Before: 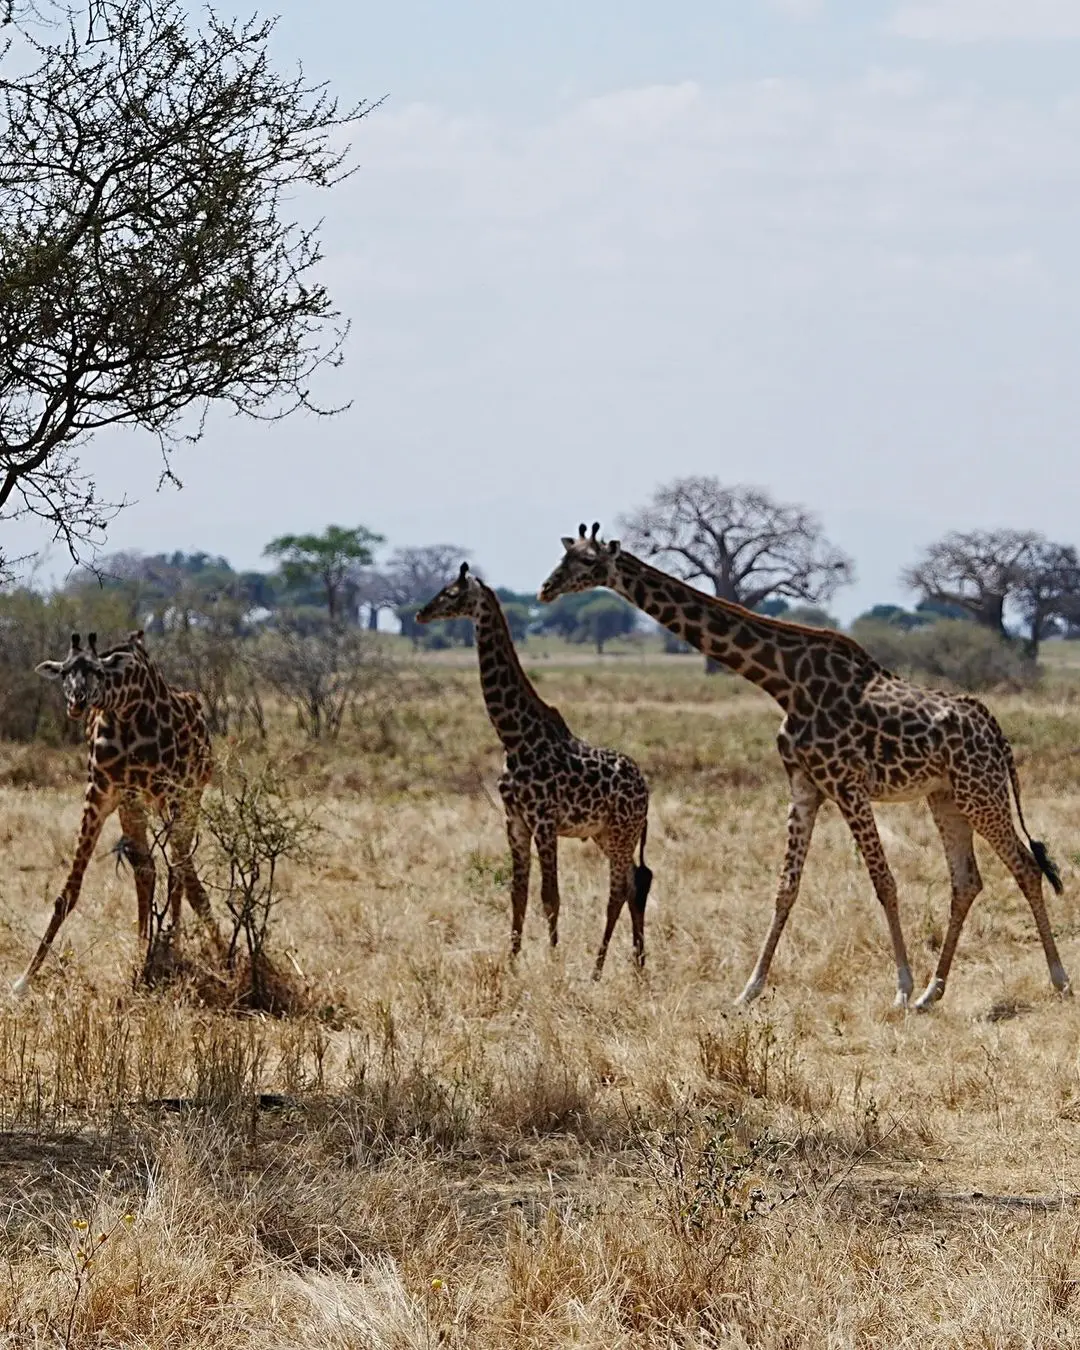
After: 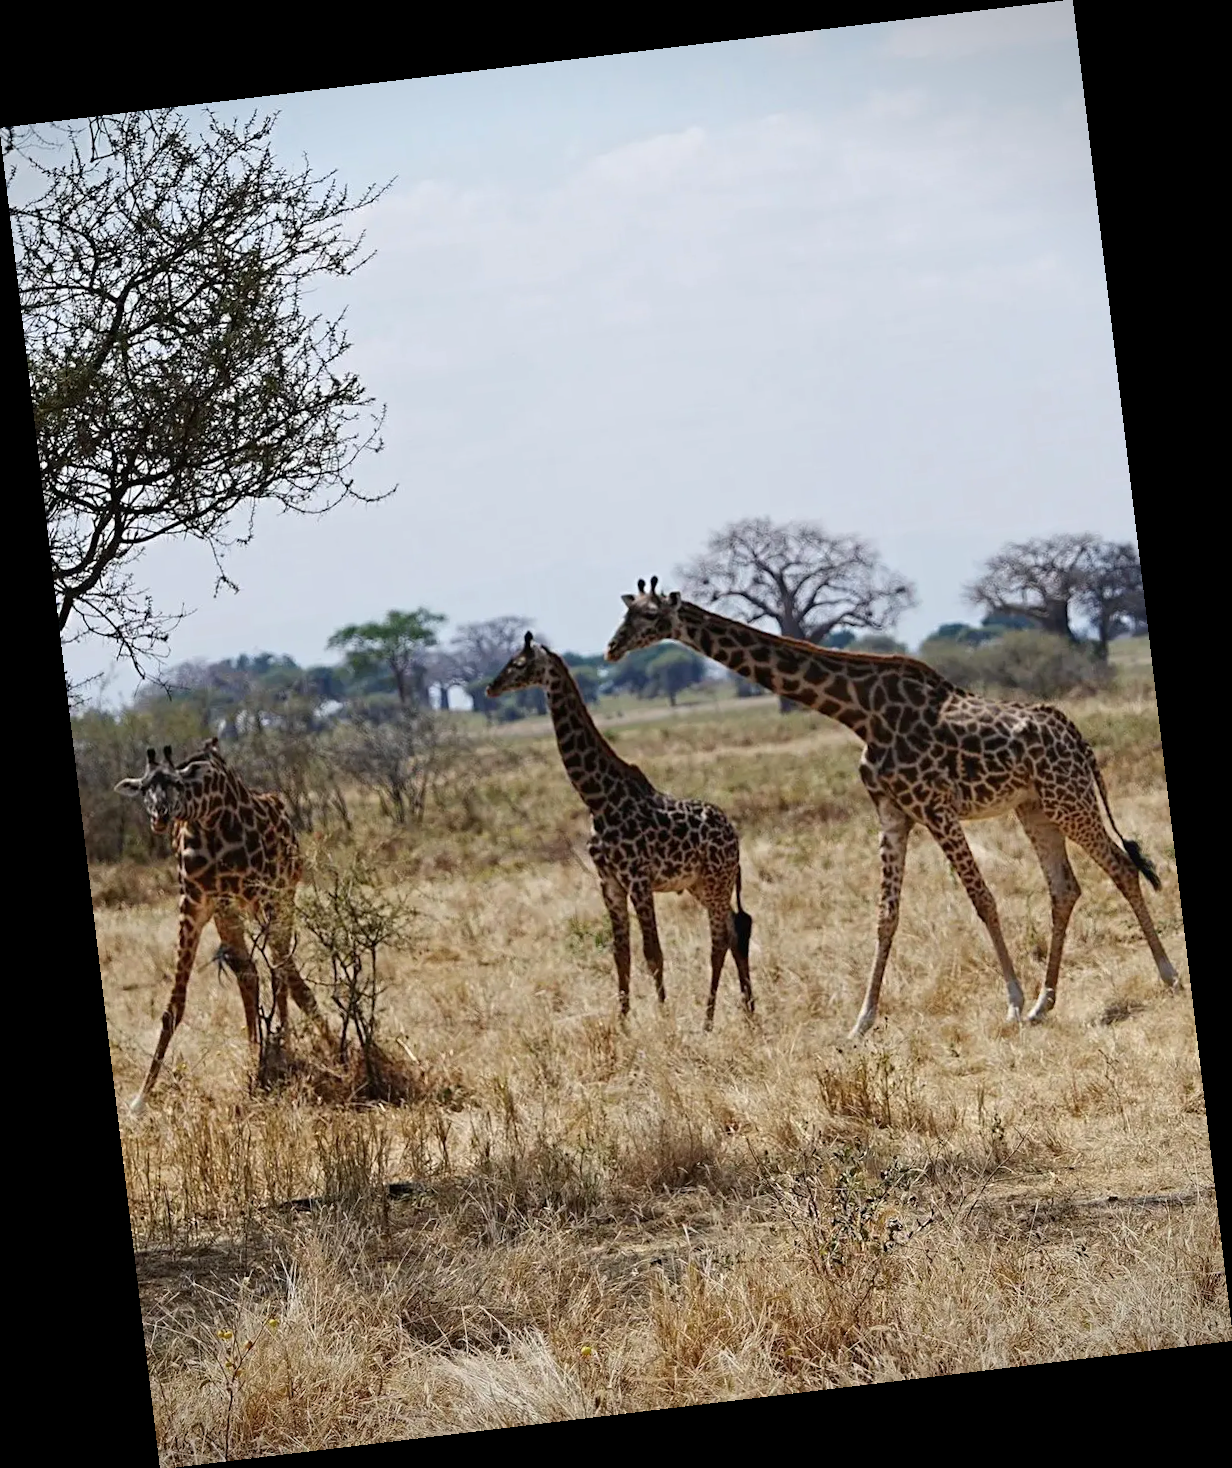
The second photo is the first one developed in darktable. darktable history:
exposure: exposure 0.078 EV, compensate highlight preservation false
rotate and perspective: rotation -6.83°, automatic cropping off
vignetting: fall-off start 97.23%, saturation -0.024, center (-0.033, -0.042), width/height ratio 1.179, unbound false
